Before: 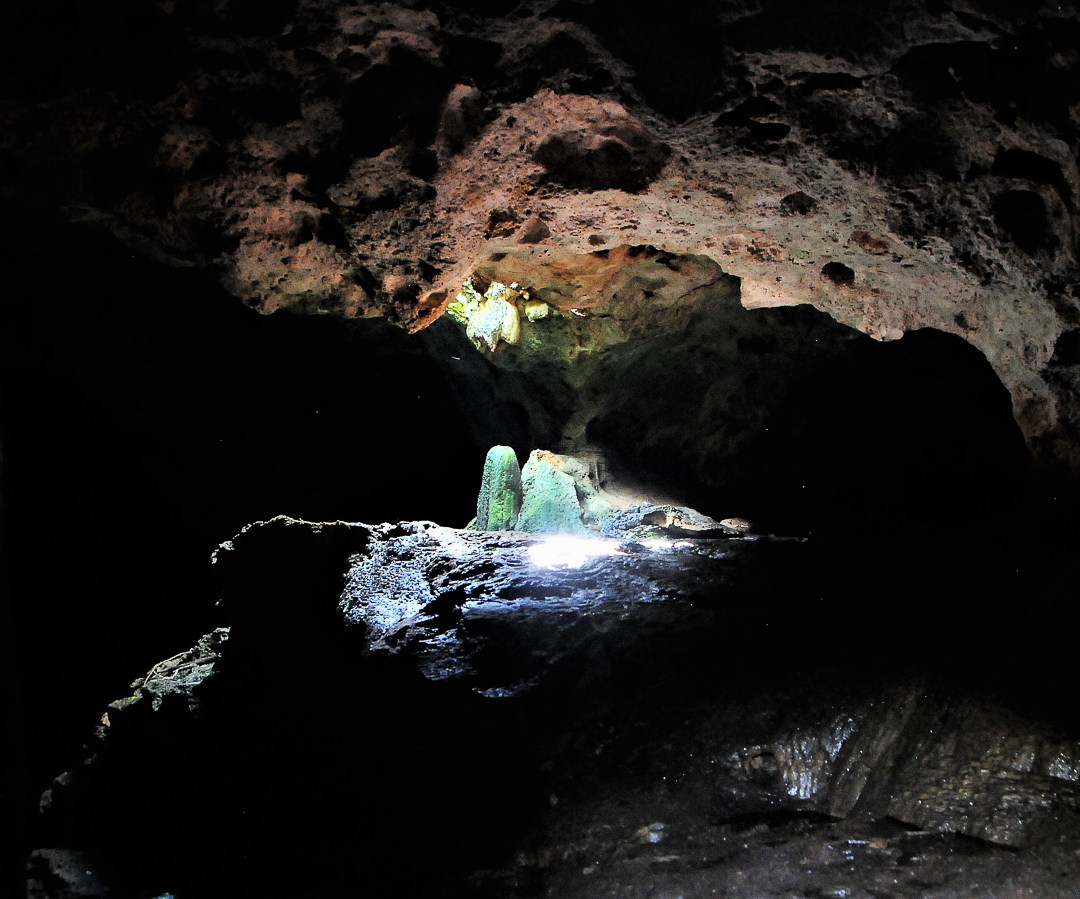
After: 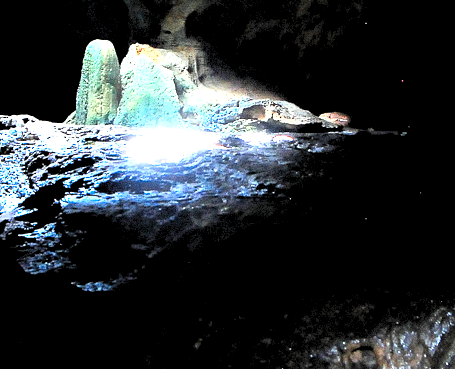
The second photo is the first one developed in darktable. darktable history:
crop: left 37.221%, top 45.169%, right 20.63%, bottom 13.777%
levels: levels [0.036, 0.364, 0.827]
color zones: curves: ch1 [(0.263, 0.53) (0.376, 0.287) (0.487, 0.512) (0.748, 0.547) (1, 0.513)]; ch2 [(0.262, 0.45) (0.751, 0.477)], mix 31.98%
